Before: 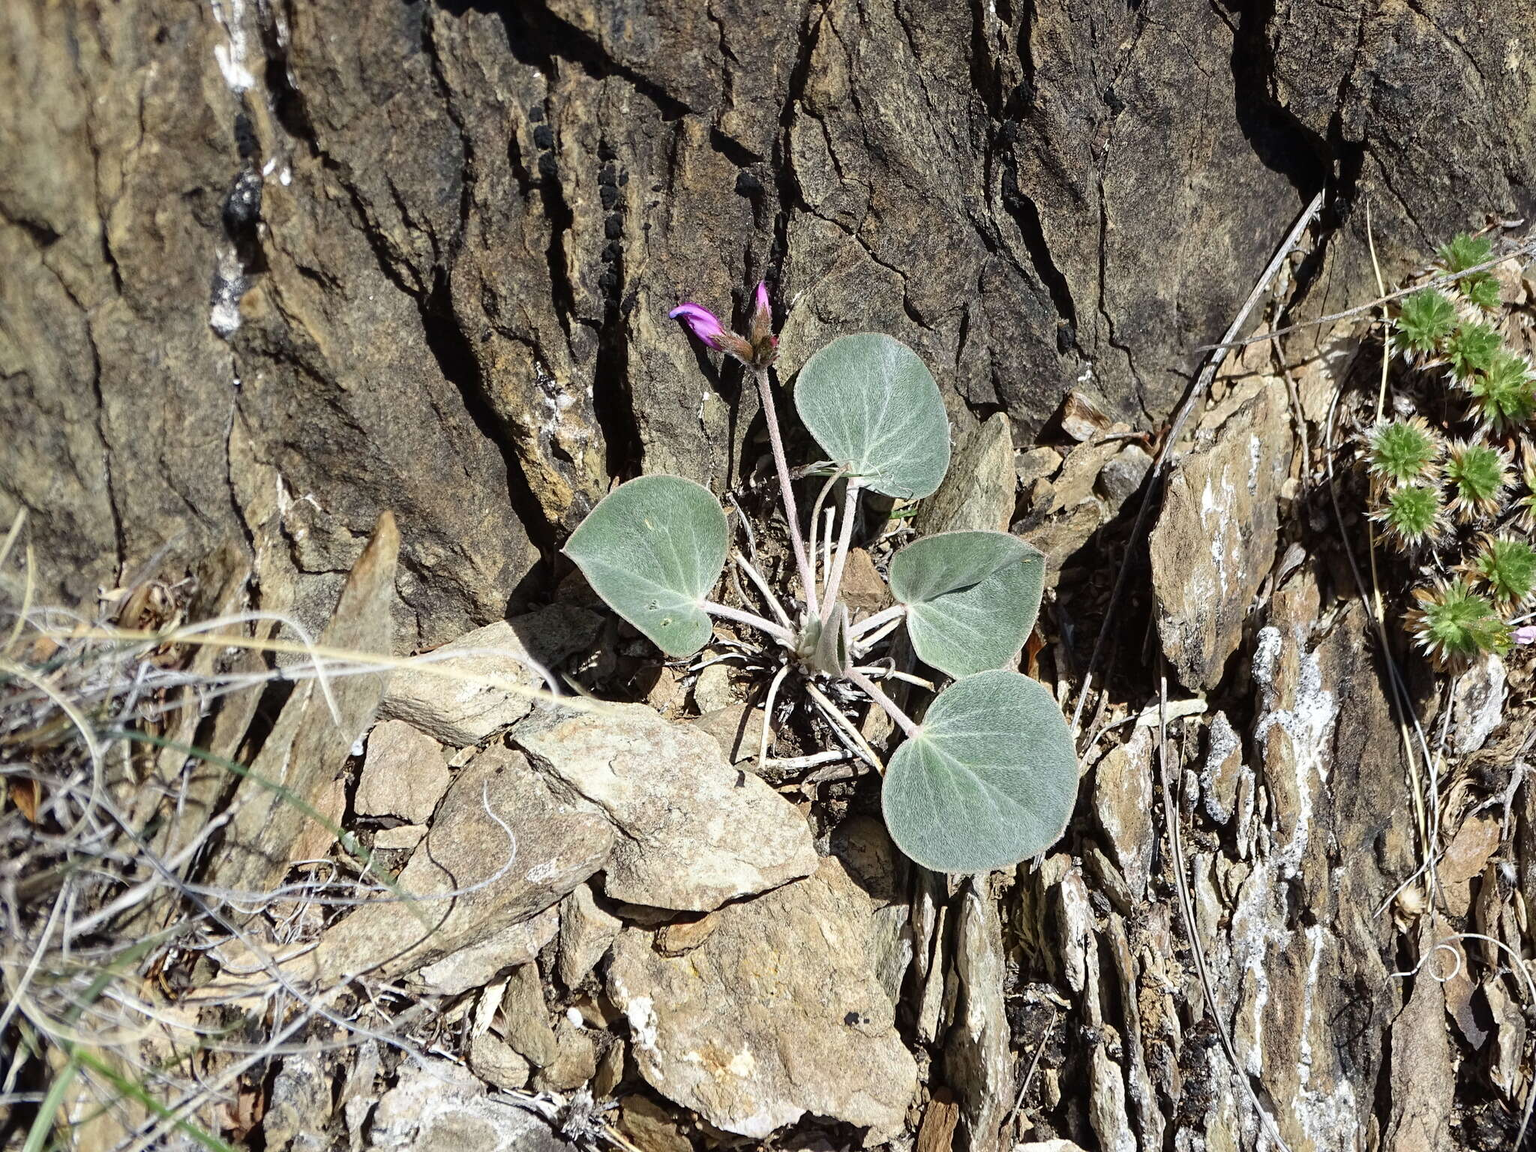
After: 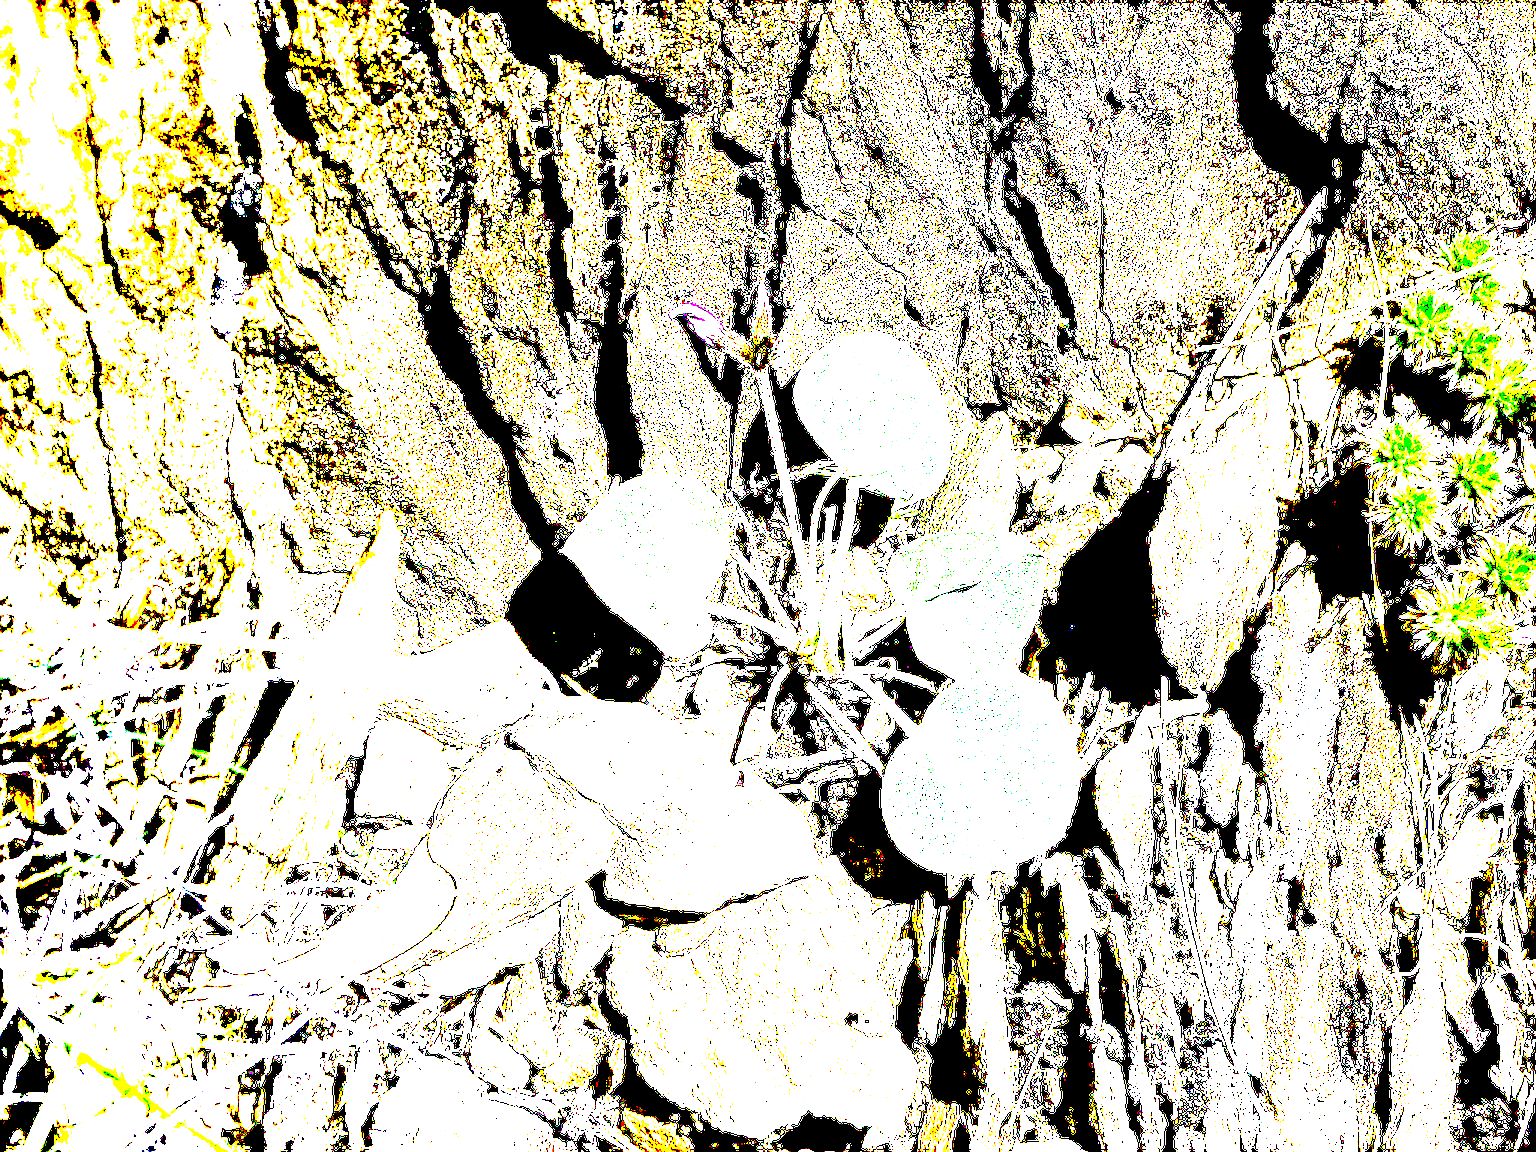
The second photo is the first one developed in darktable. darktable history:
exposure: black level correction 0.099, exposure 3.101 EV, compensate highlight preservation false
sharpen: on, module defaults
